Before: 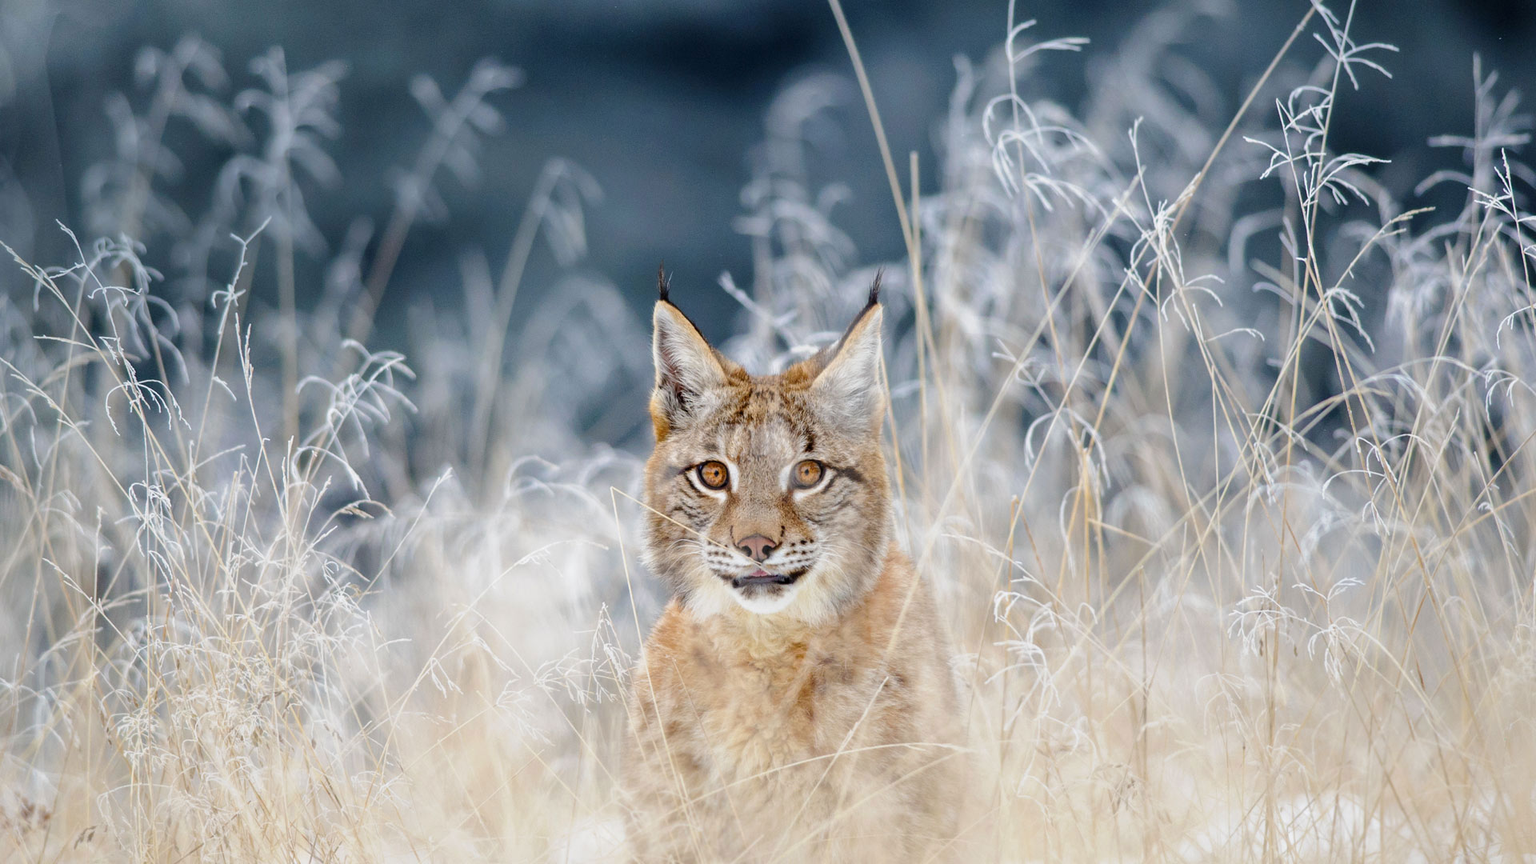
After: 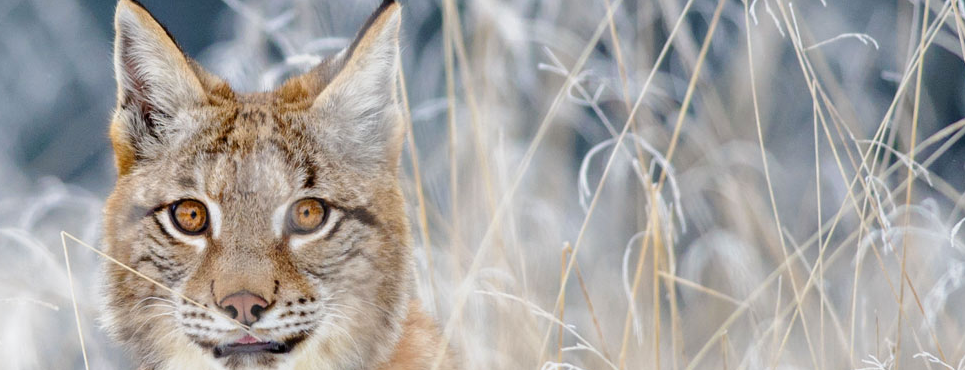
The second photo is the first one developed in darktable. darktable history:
crop: left 36.59%, top 34.919%, right 13.108%, bottom 30.782%
